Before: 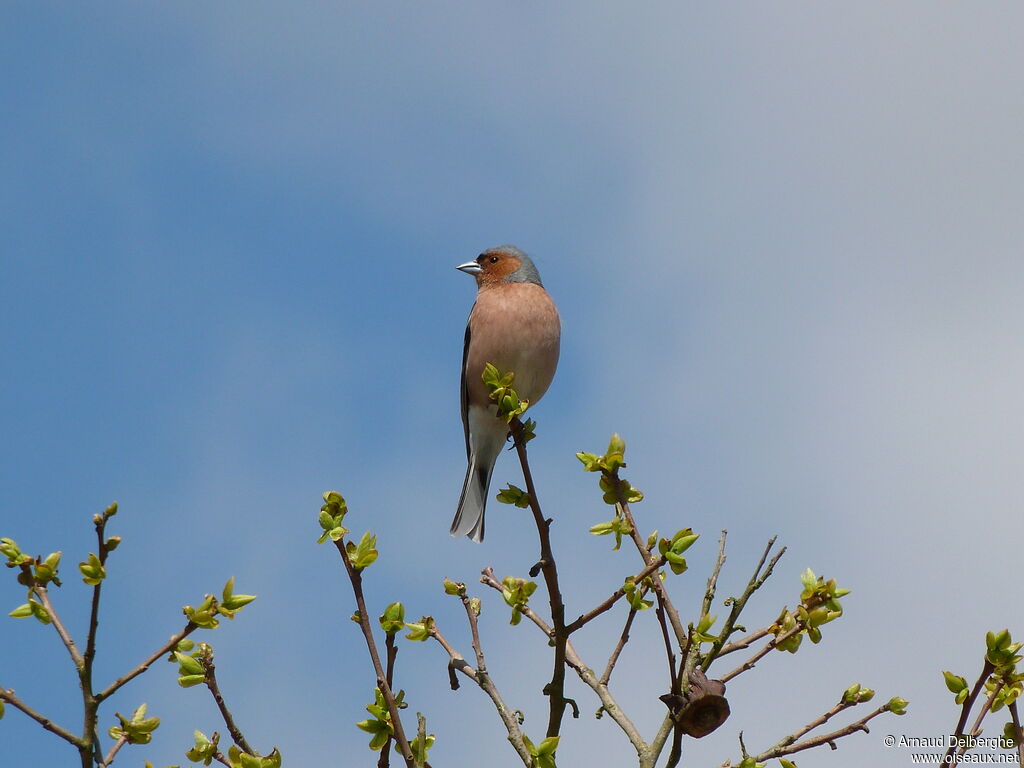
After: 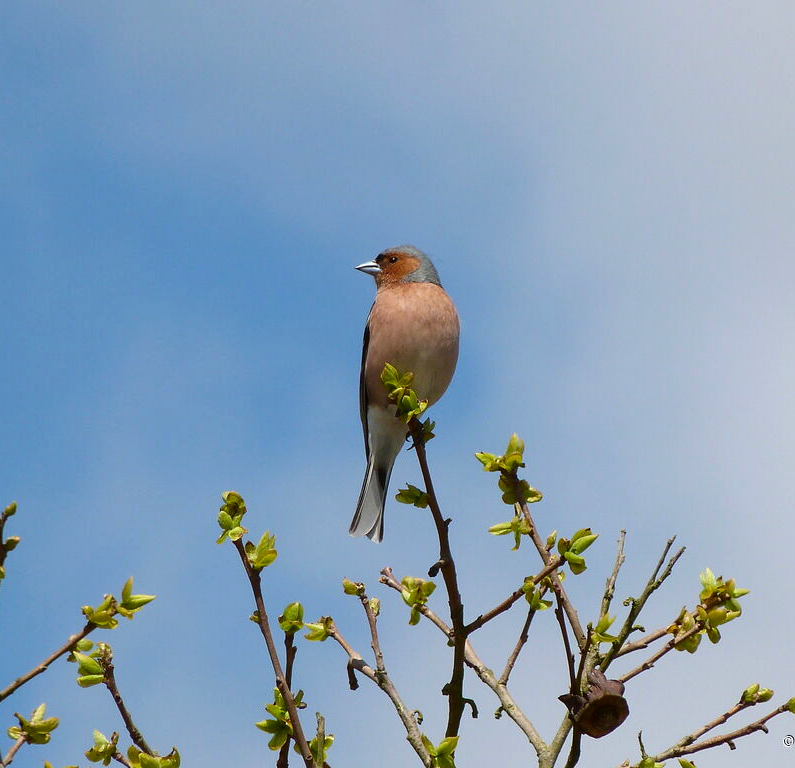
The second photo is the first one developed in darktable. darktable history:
contrast brightness saturation: contrast 0.104, brightness 0.02, saturation 0.022
exposure: exposure 0.073 EV, compensate exposure bias true, compensate highlight preservation false
color balance rgb: perceptual saturation grading › global saturation 0.762%, global vibrance 20%
crop: left 9.874%, right 12.454%
shadows and highlights: shadows -30.85, highlights 30.4
